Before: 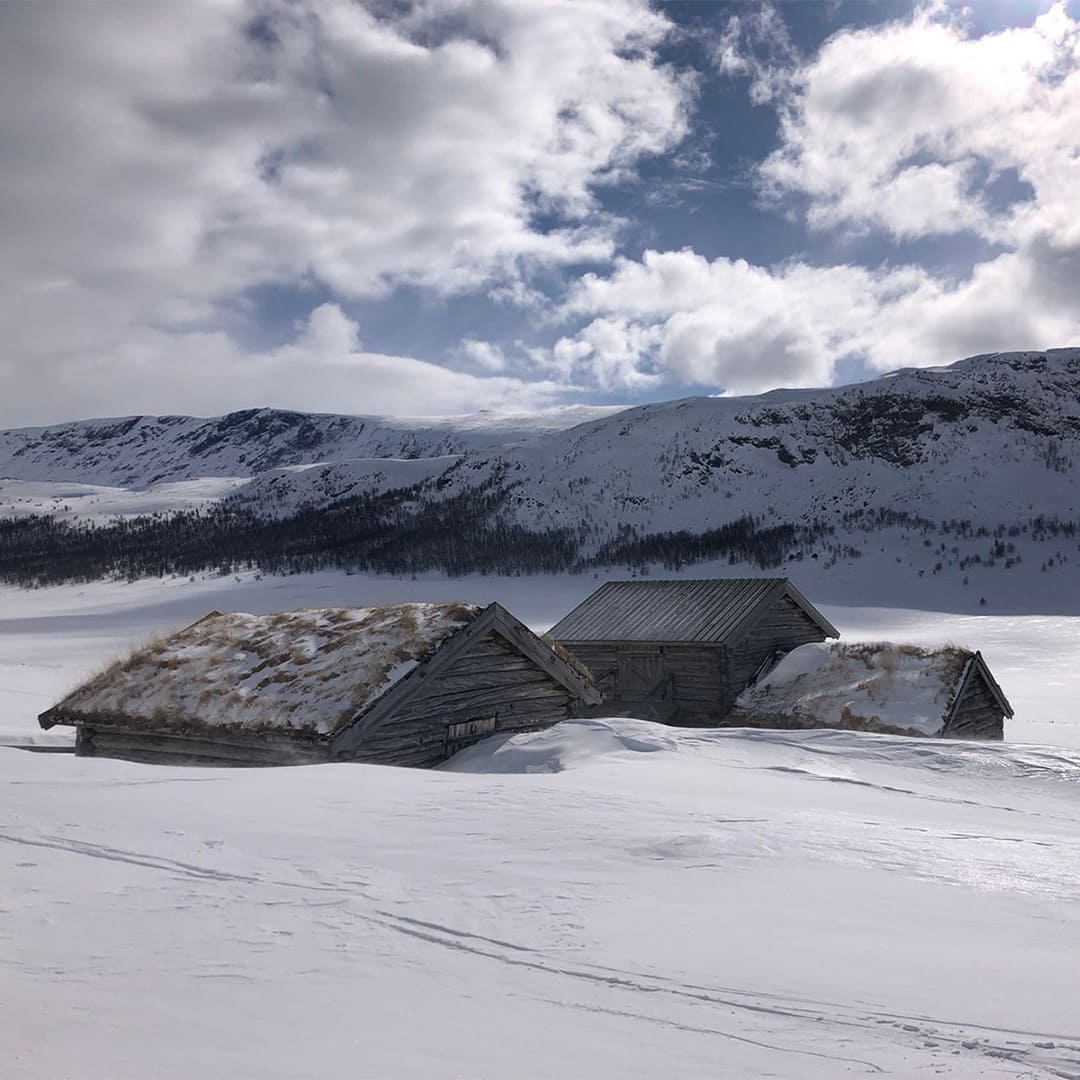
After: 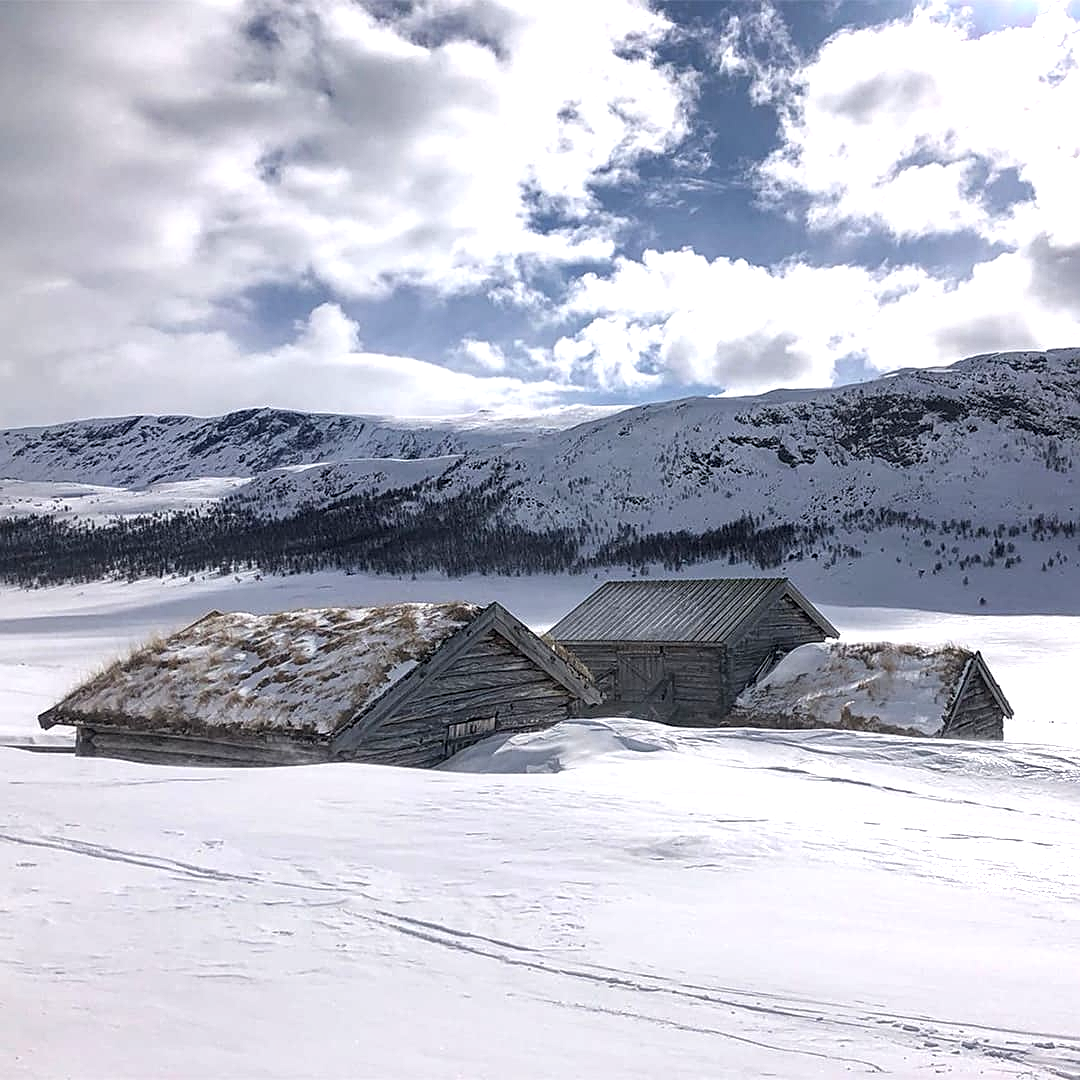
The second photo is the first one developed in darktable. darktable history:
sharpen: on, module defaults
contrast equalizer: octaves 7, y [[0.5, 0.502, 0.506, 0.511, 0.52, 0.537], [0.5 ×6], [0.505, 0.509, 0.518, 0.534, 0.553, 0.561], [0 ×6], [0 ×6]]
local contrast: on, module defaults
exposure: black level correction 0, exposure 0.692 EV, compensate exposure bias true, compensate highlight preservation false
